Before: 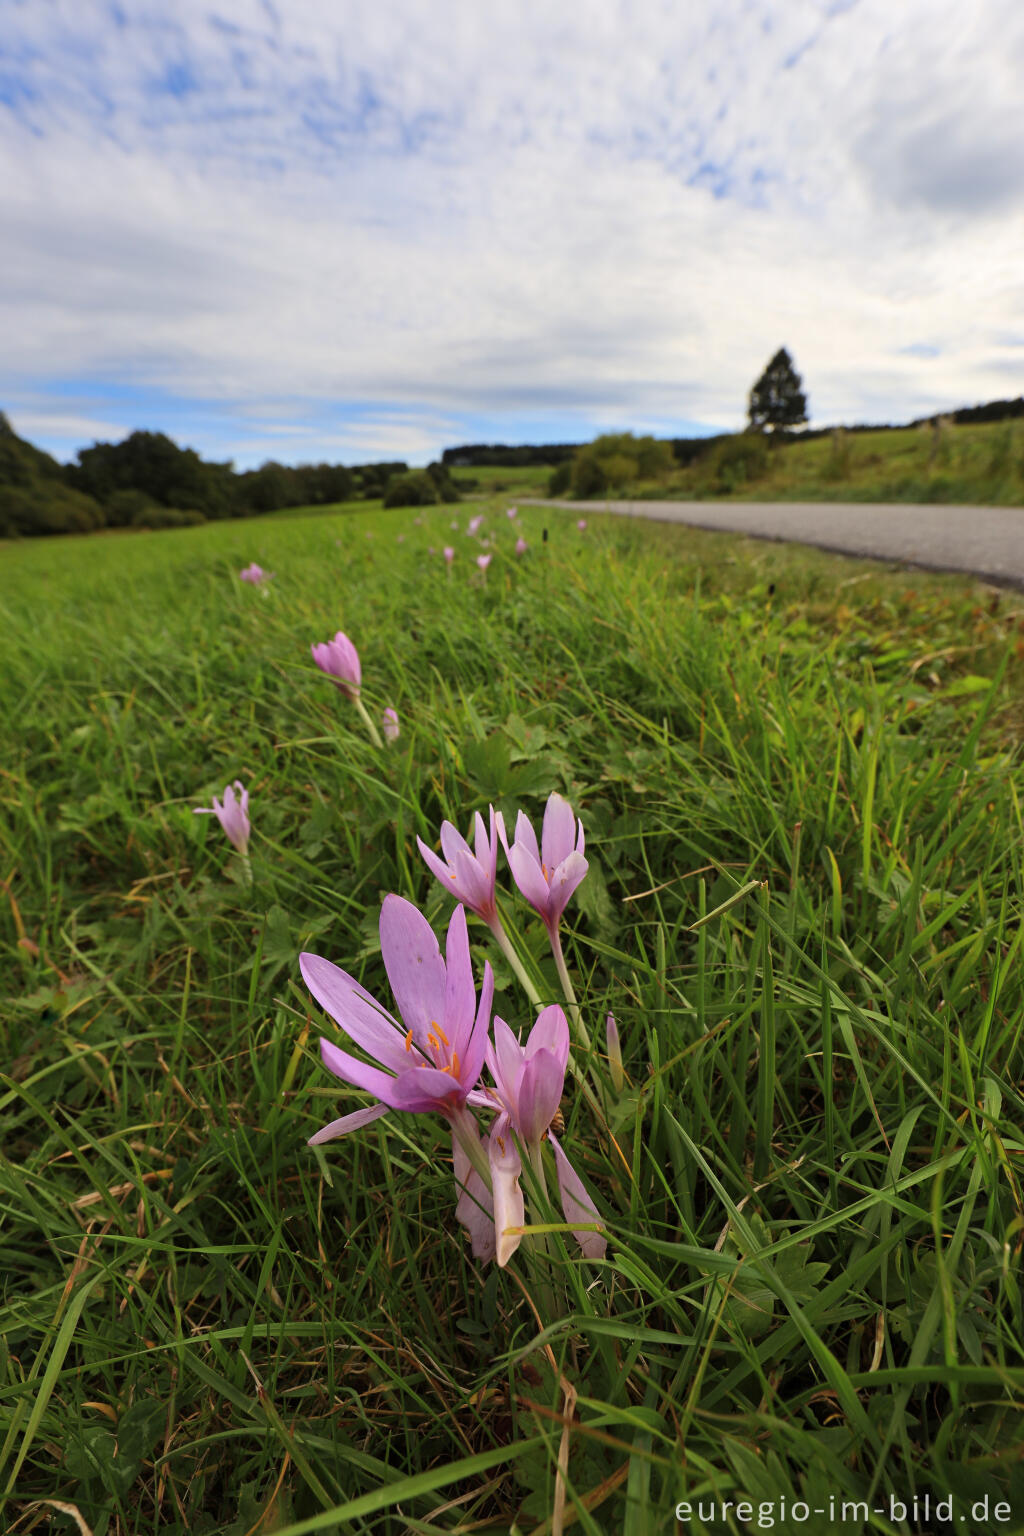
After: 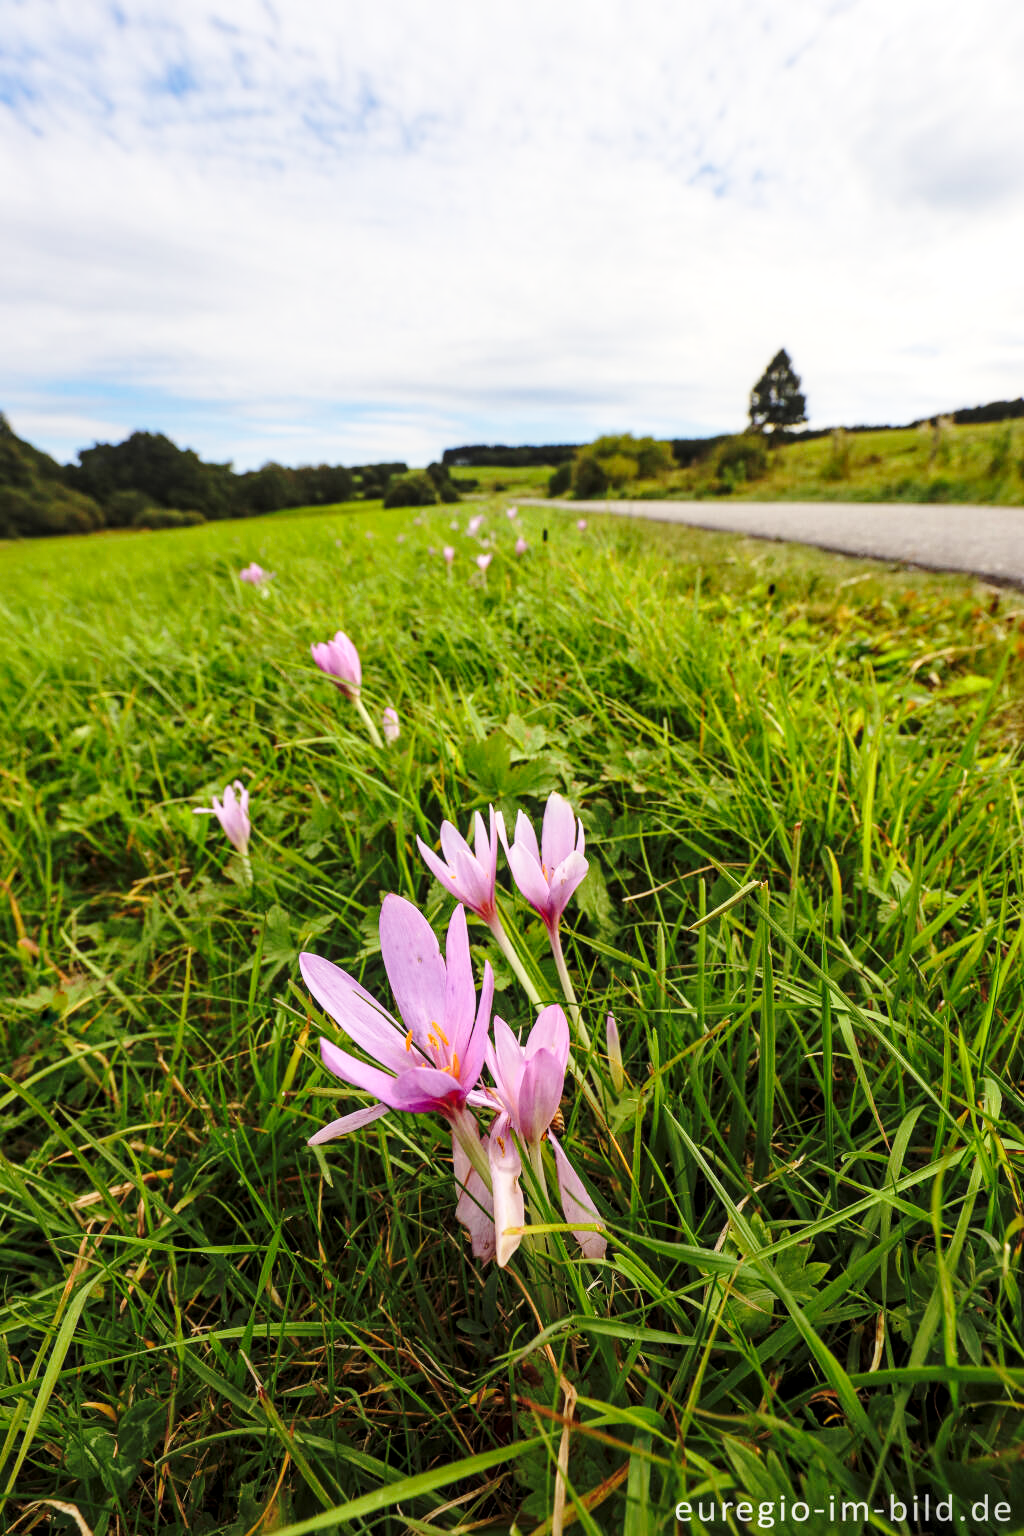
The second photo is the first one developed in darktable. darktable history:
base curve: curves: ch0 [(0, 0) (0.032, 0.037) (0.105, 0.228) (0.435, 0.76) (0.856, 0.983) (1, 1)], preserve colors none
local contrast: on, module defaults
tone equalizer: mask exposure compensation -0.495 EV
